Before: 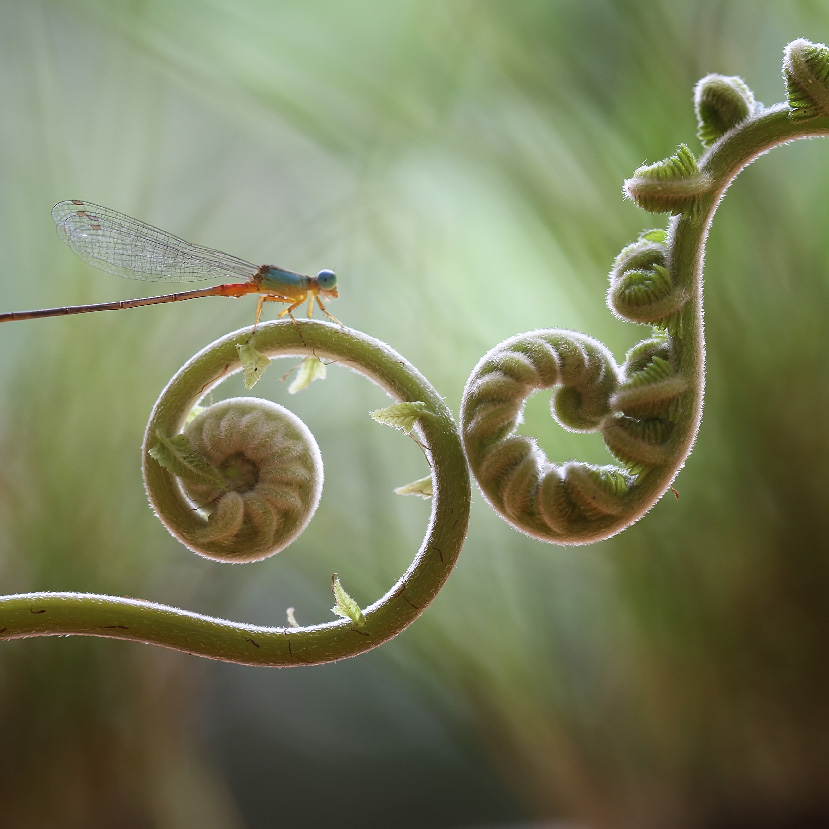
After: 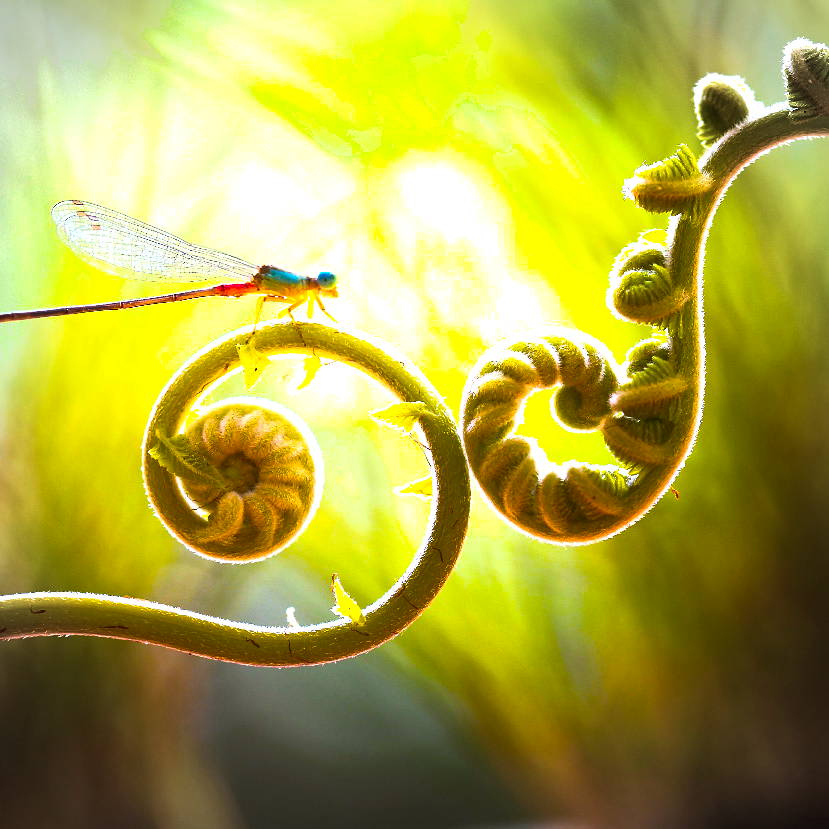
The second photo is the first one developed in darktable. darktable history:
shadows and highlights: shadows 0, highlights 40
color balance rgb: linear chroma grading › highlights 100%, linear chroma grading › global chroma 23.41%, perceptual saturation grading › global saturation 35.38%, hue shift -10.68°, perceptual brilliance grading › highlights 47.25%, perceptual brilliance grading › mid-tones 22.2%, perceptual brilliance grading › shadows -5.93%
exposure: exposure 0.2 EV, compensate highlight preservation false
vignetting: fall-off radius 45%, brightness -0.33
